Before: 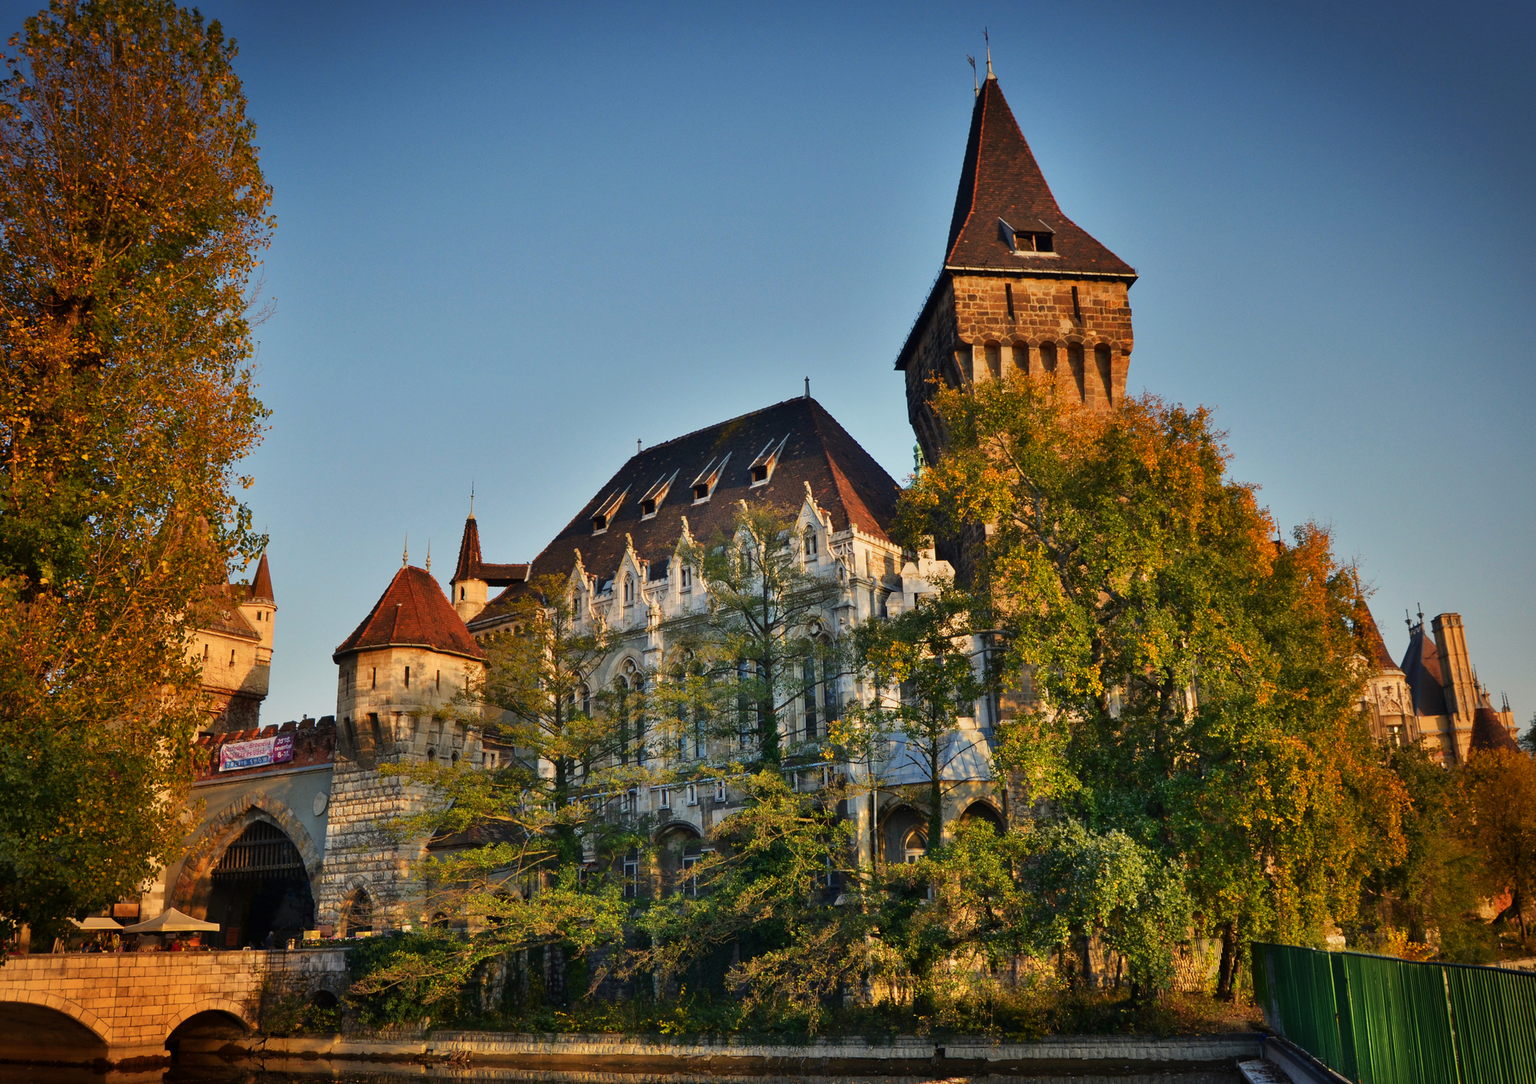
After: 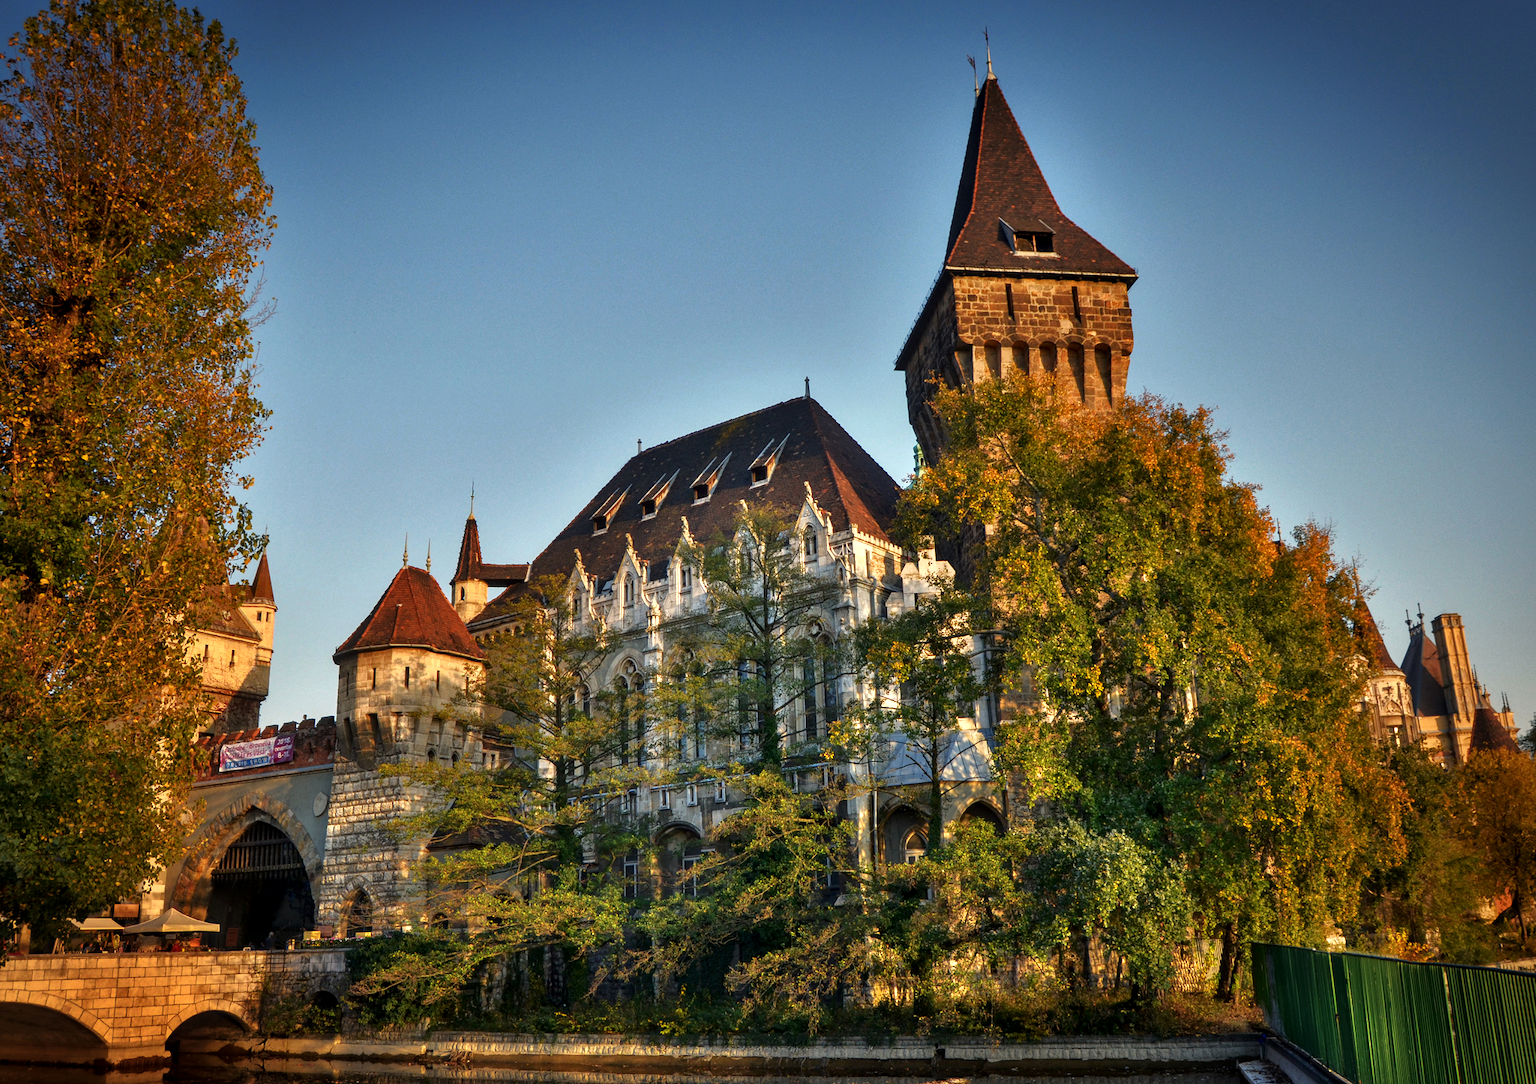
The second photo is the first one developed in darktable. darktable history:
local contrast: on, module defaults
tone equalizer: -8 EV 0.001 EV, -7 EV -0.001 EV, -6 EV 0.002 EV, -5 EV -0.049 EV, -4 EV -0.095 EV, -3 EV -0.153 EV, -2 EV 0.227 EV, -1 EV 0.712 EV, +0 EV 0.463 EV, edges refinement/feathering 500, mask exposure compensation -1.57 EV, preserve details no
exposure: compensate exposure bias true, compensate highlight preservation false
